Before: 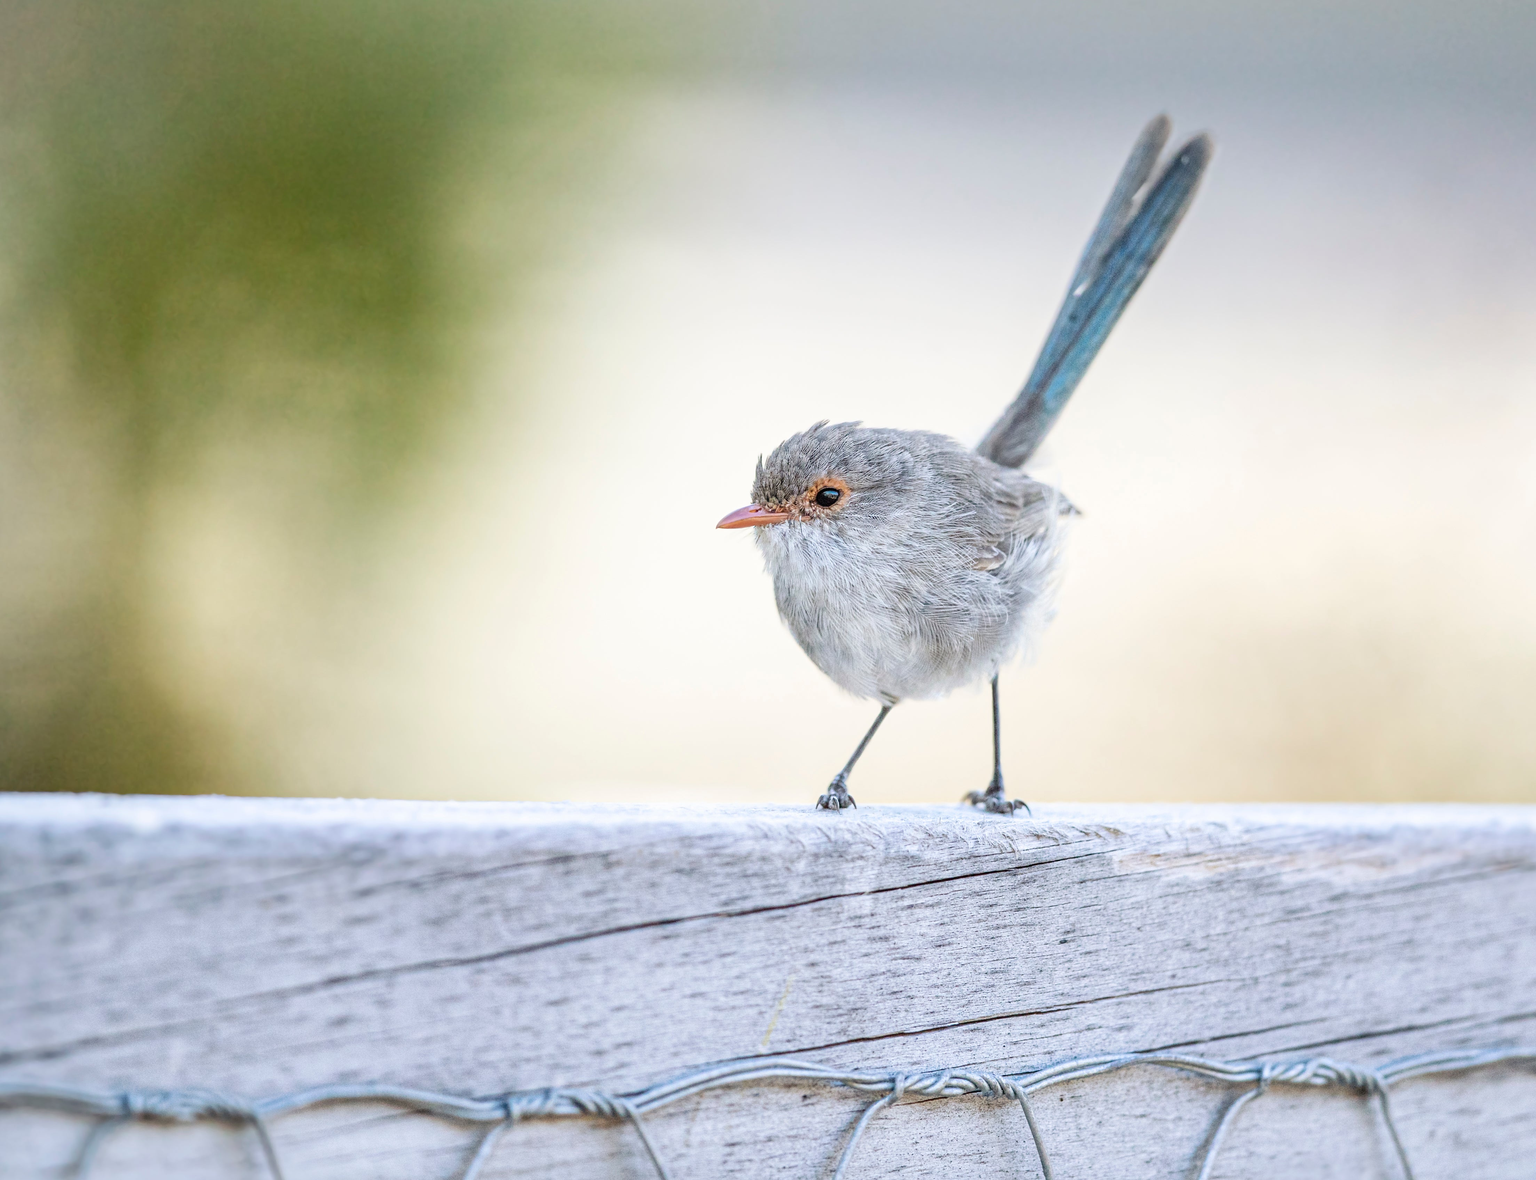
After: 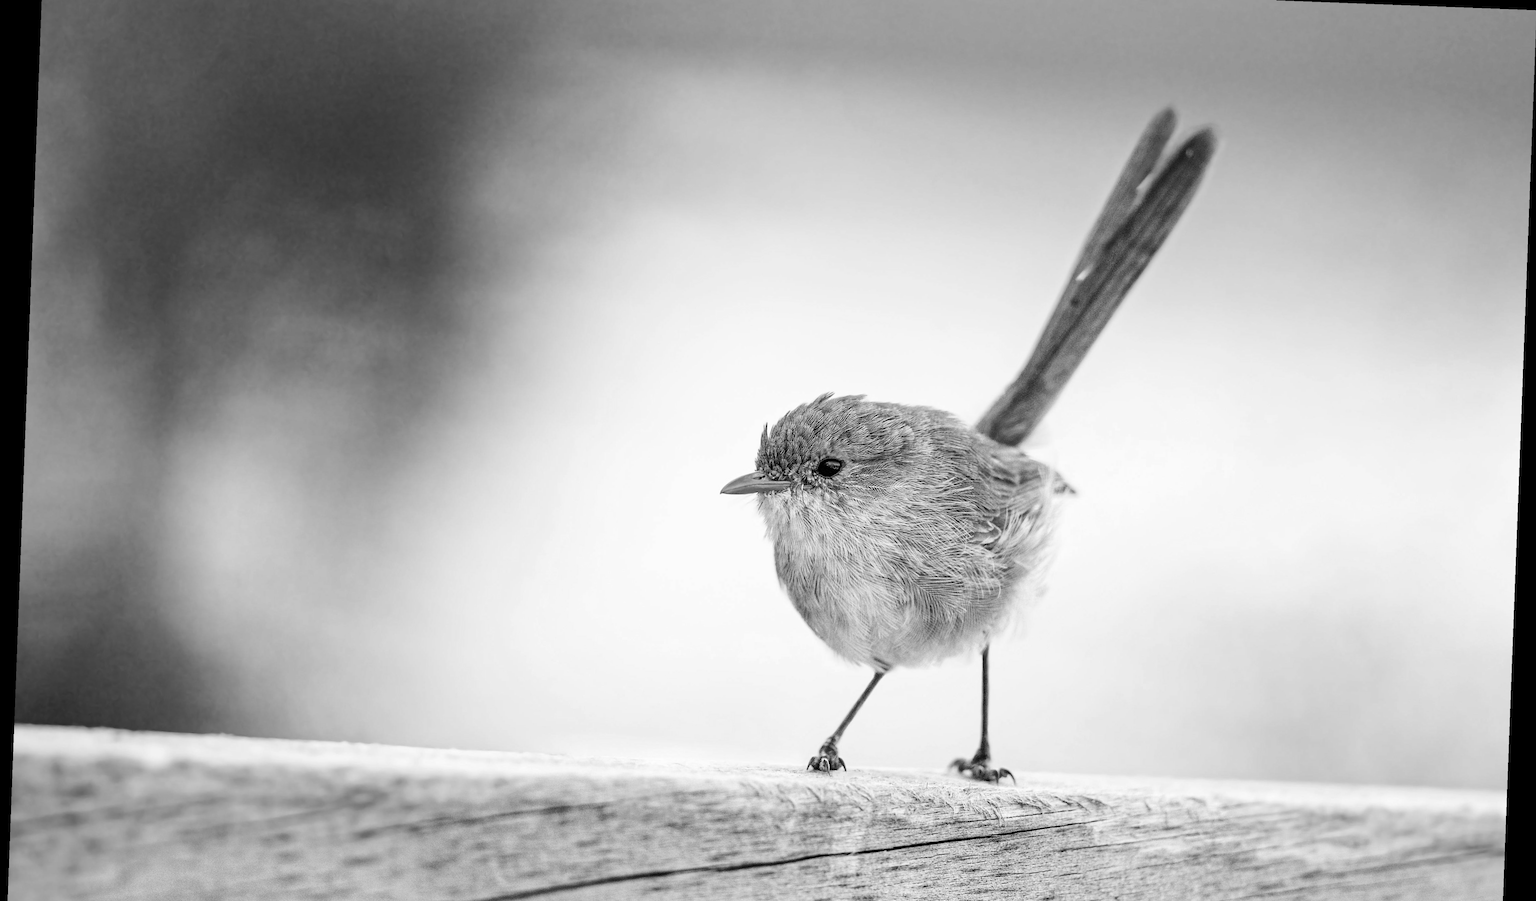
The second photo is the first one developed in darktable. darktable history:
color zones: curves: ch1 [(0, -0.394) (0.143, -0.394) (0.286, -0.394) (0.429, -0.392) (0.571, -0.391) (0.714, -0.391) (0.857, -0.391) (1, -0.394)]
contrast brightness saturation: contrast 0.13, brightness -0.24, saturation 0.14
crop: top 3.857%, bottom 21.132%
rotate and perspective: rotation 2.17°, automatic cropping off
